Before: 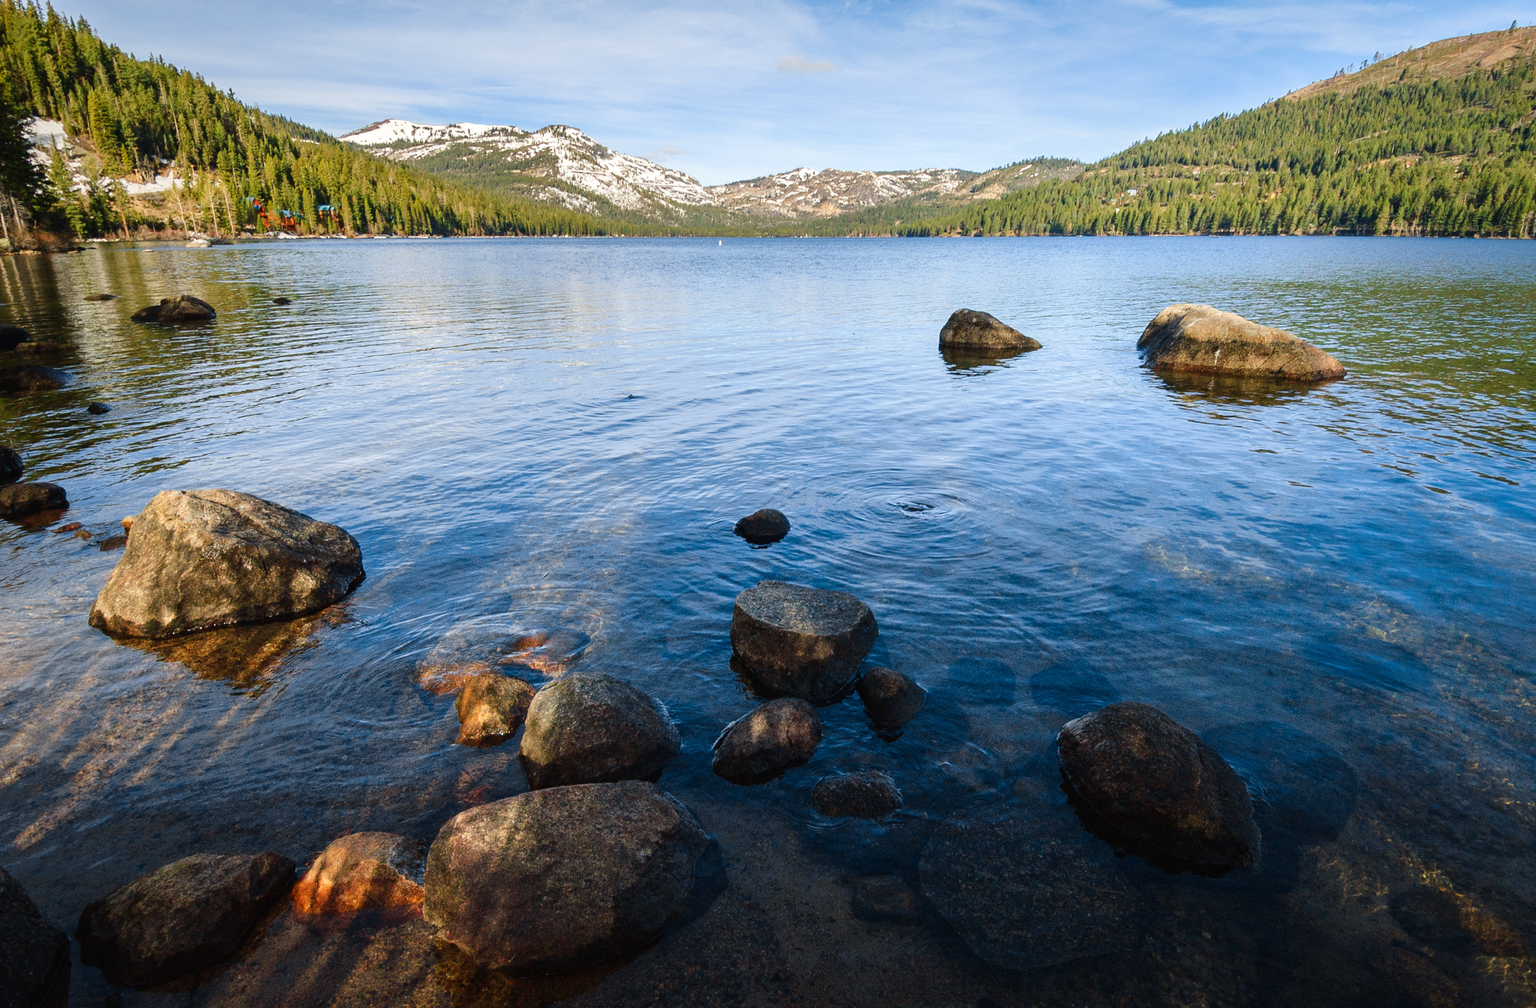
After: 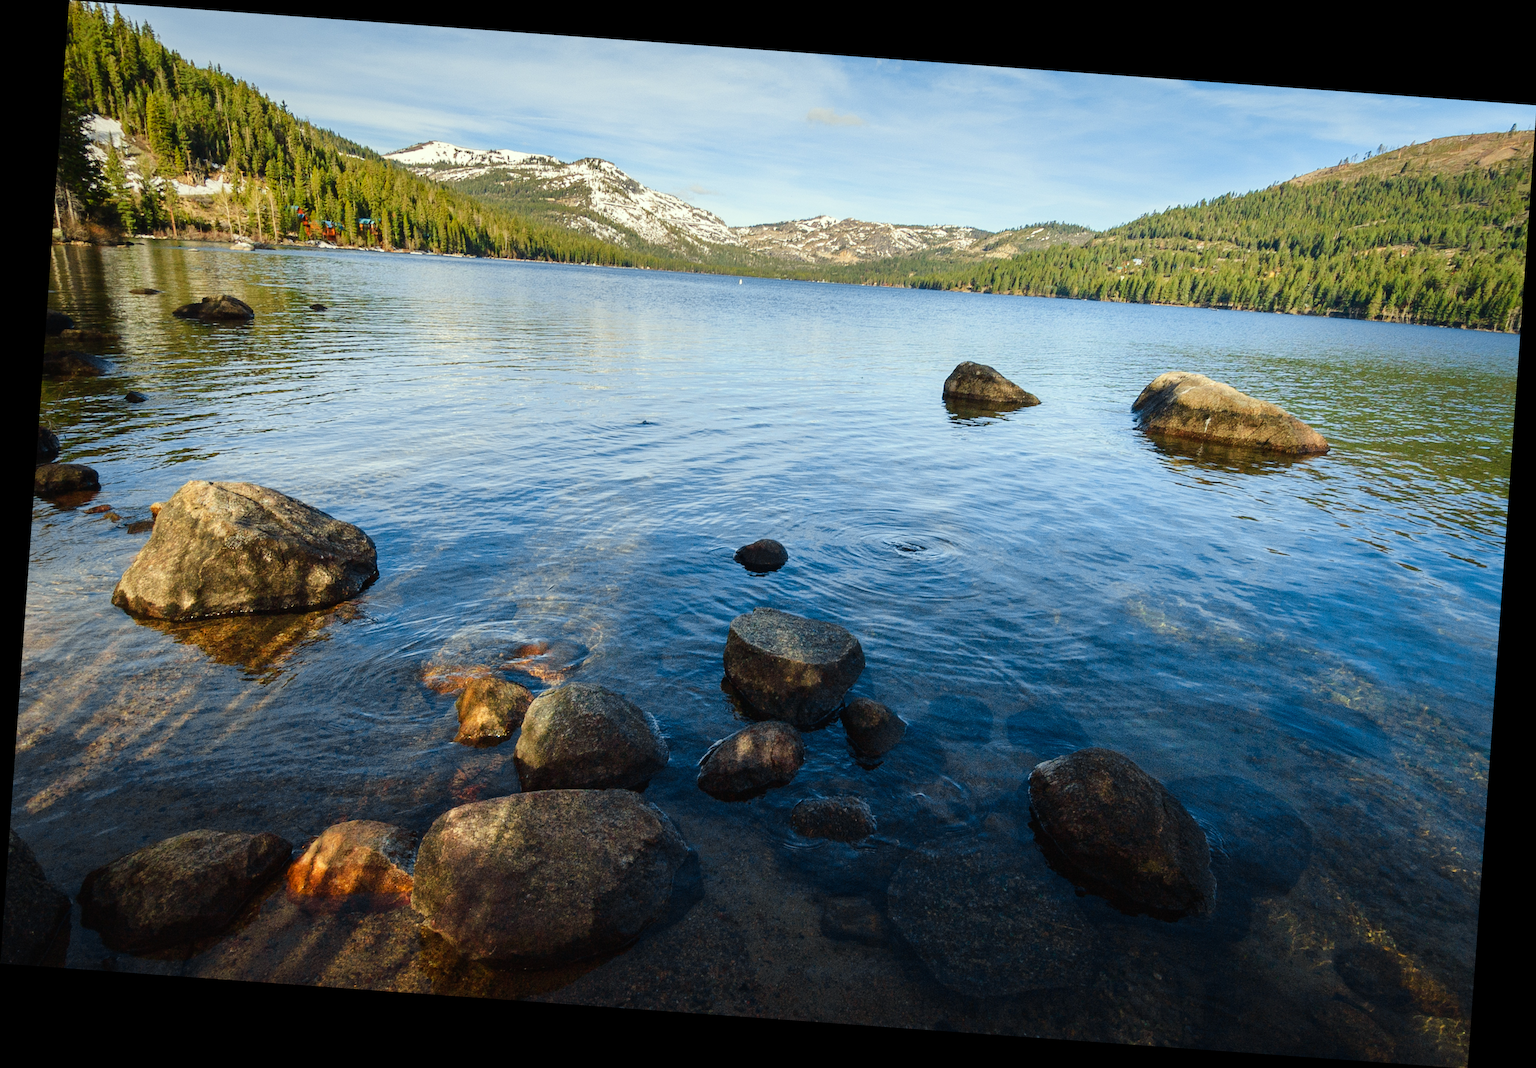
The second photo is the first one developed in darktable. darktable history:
color correction: highlights a* -4.28, highlights b* 6.53
rotate and perspective: rotation 4.1°, automatic cropping off
